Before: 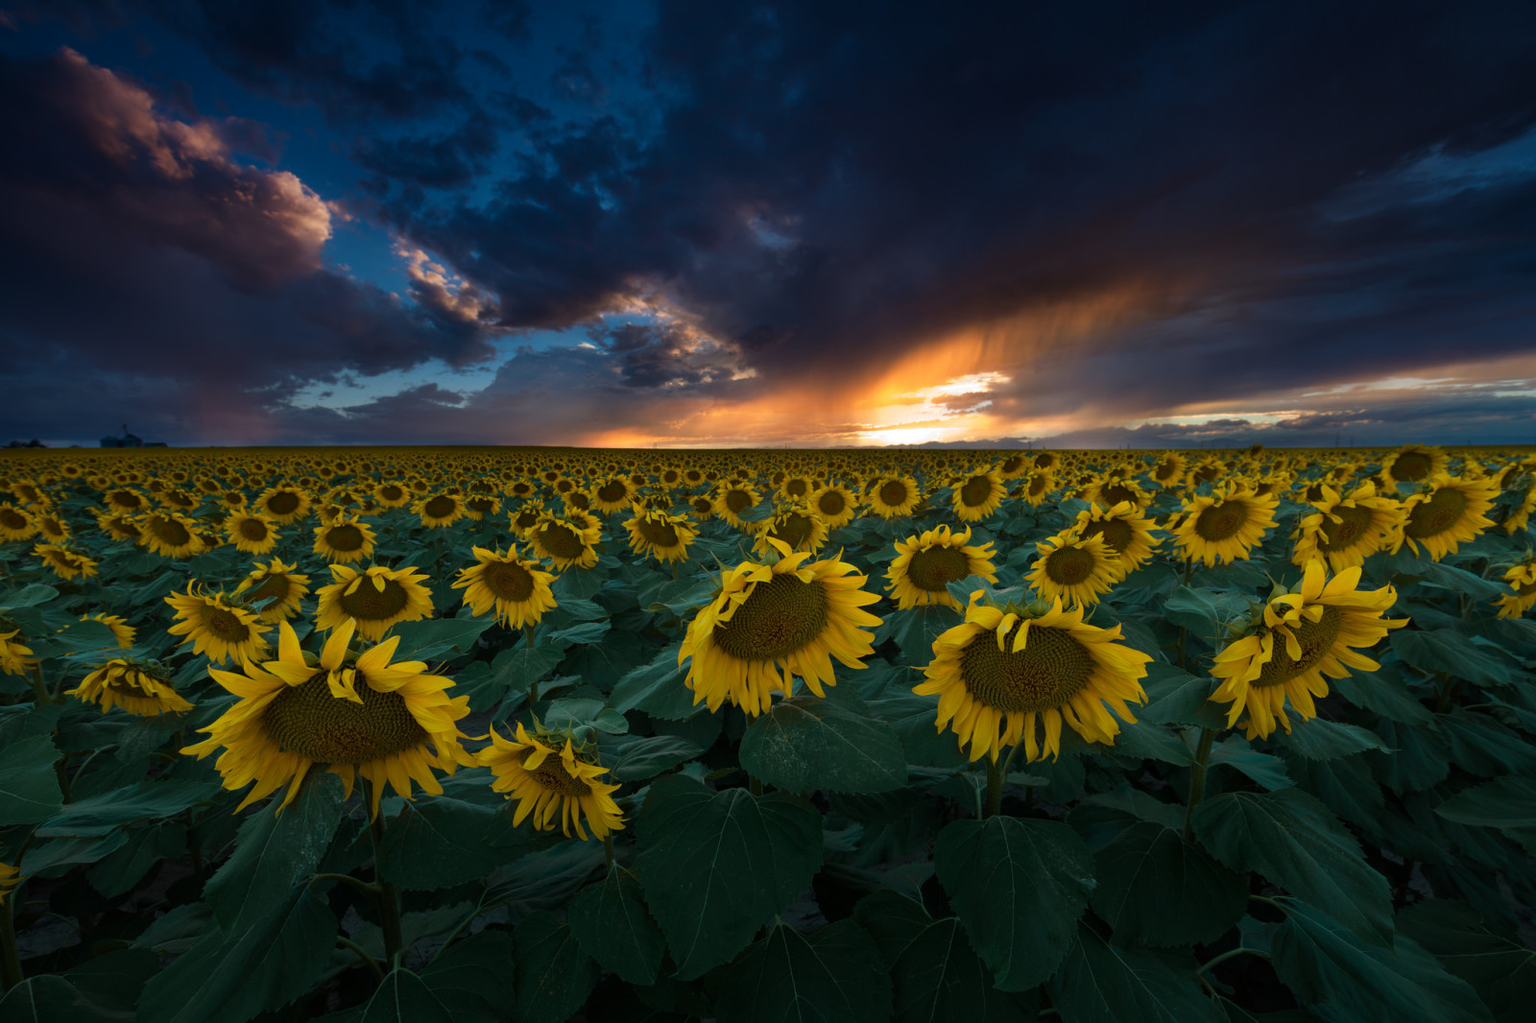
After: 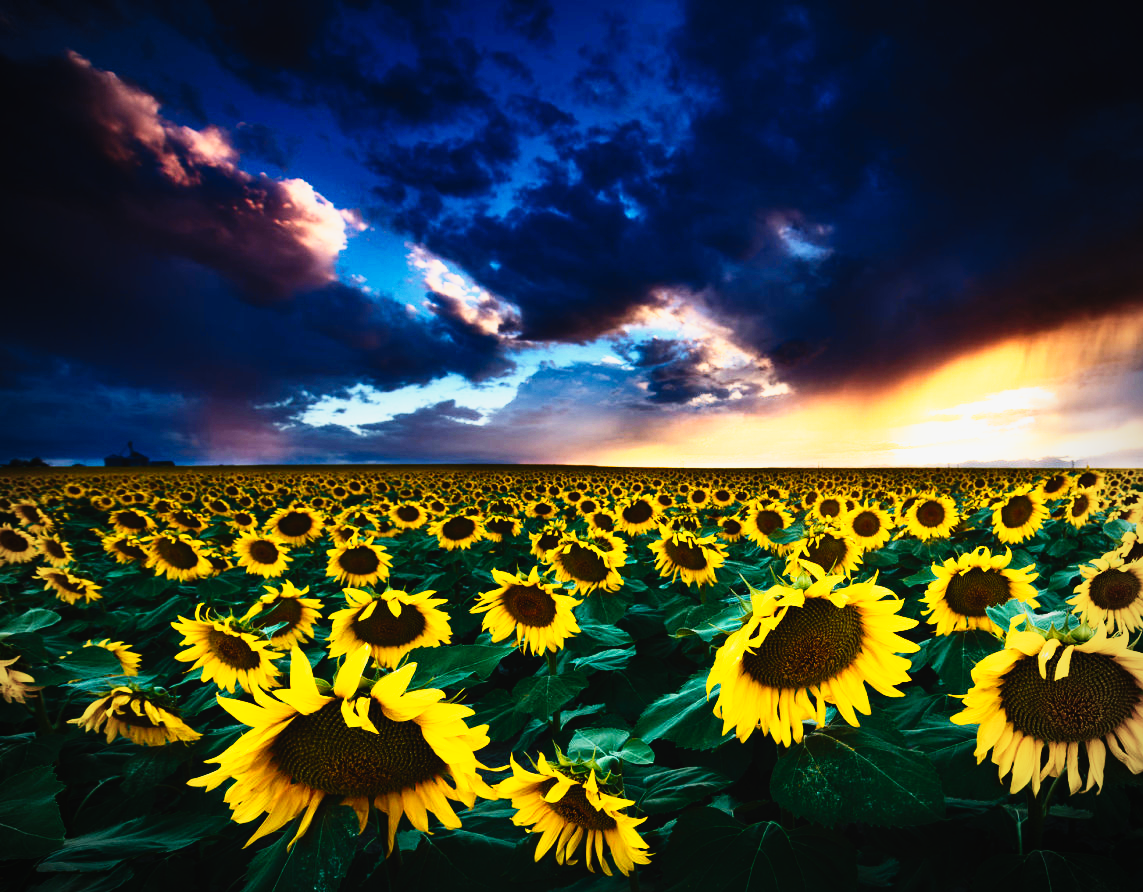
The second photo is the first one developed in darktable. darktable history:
crop: right 28.558%, bottom 16.303%
contrast brightness saturation: contrast 0.238, brightness 0.095
base curve: curves: ch0 [(0, 0) (0.007, 0.004) (0.027, 0.03) (0.046, 0.07) (0.207, 0.54) (0.442, 0.872) (0.673, 0.972) (1, 1)], preserve colors none
vignetting: on, module defaults
tone curve: curves: ch0 [(0, 0.023) (0.113, 0.084) (0.285, 0.301) (0.673, 0.796) (0.845, 0.932) (0.994, 0.971)]; ch1 [(0, 0) (0.456, 0.437) (0.498, 0.5) (0.57, 0.559) (0.631, 0.639) (1, 1)]; ch2 [(0, 0) (0.417, 0.44) (0.46, 0.453) (0.502, 0.507) (0.55, 0.57) (0.67, 0.712) (1, 1)], preserve colors none
